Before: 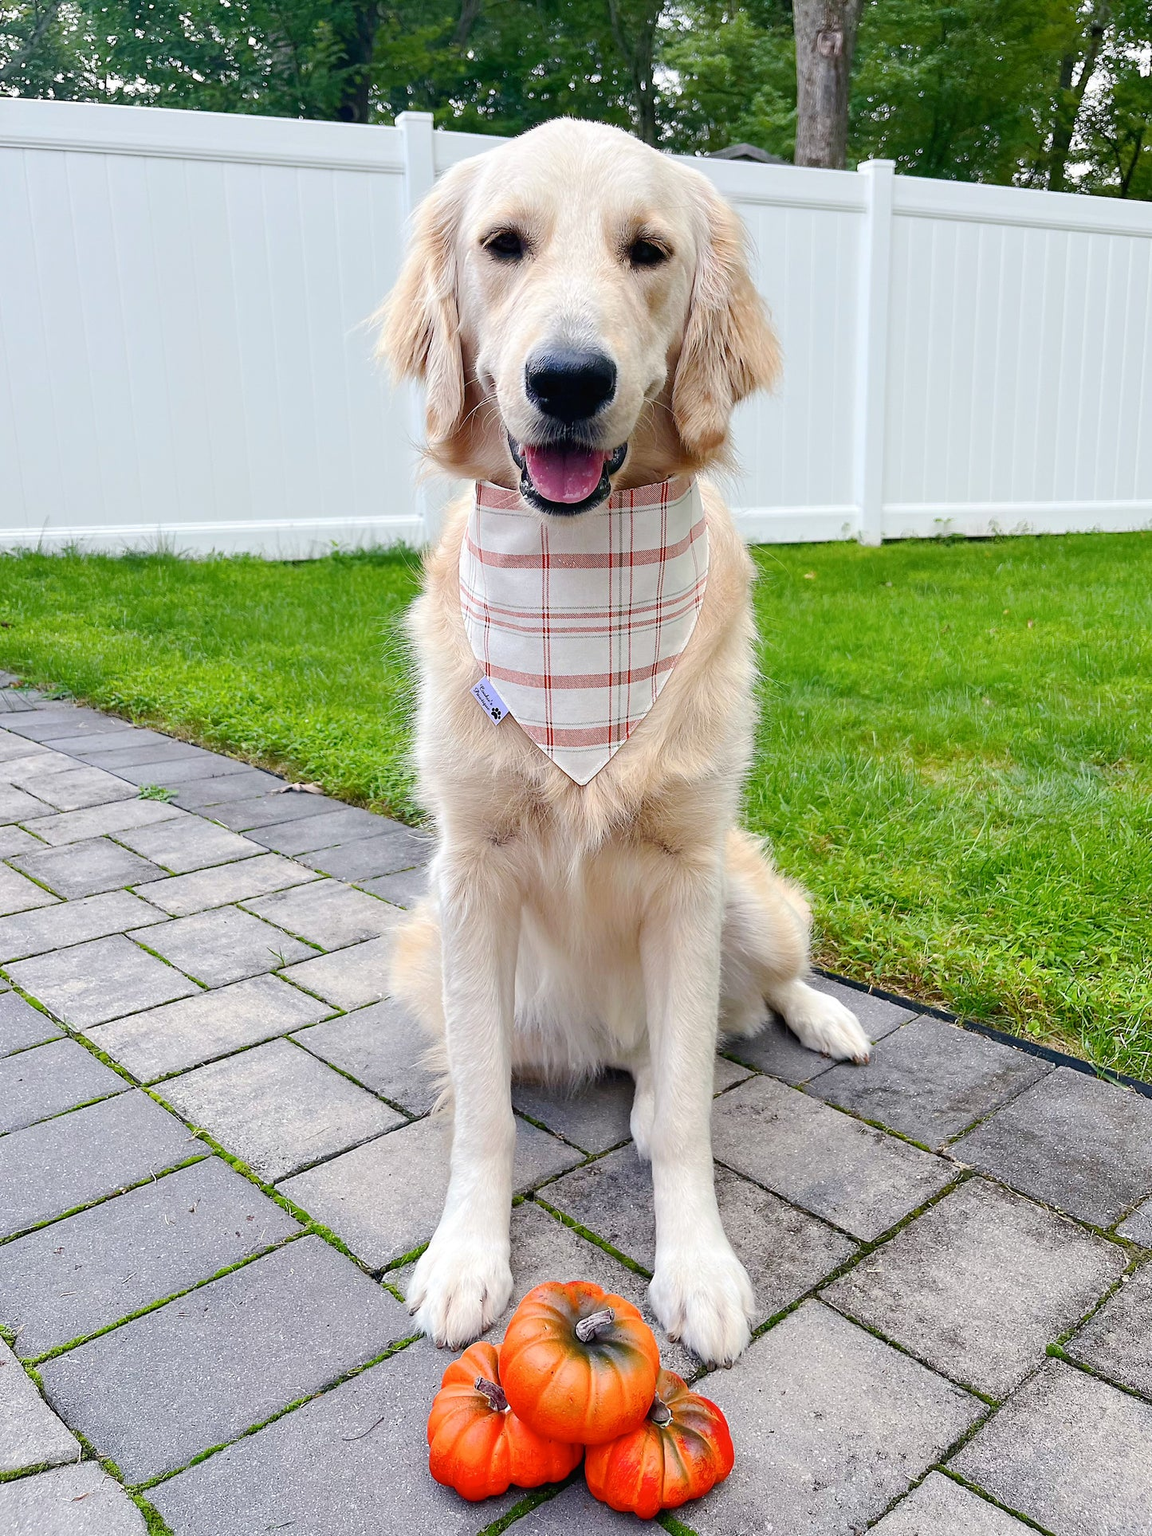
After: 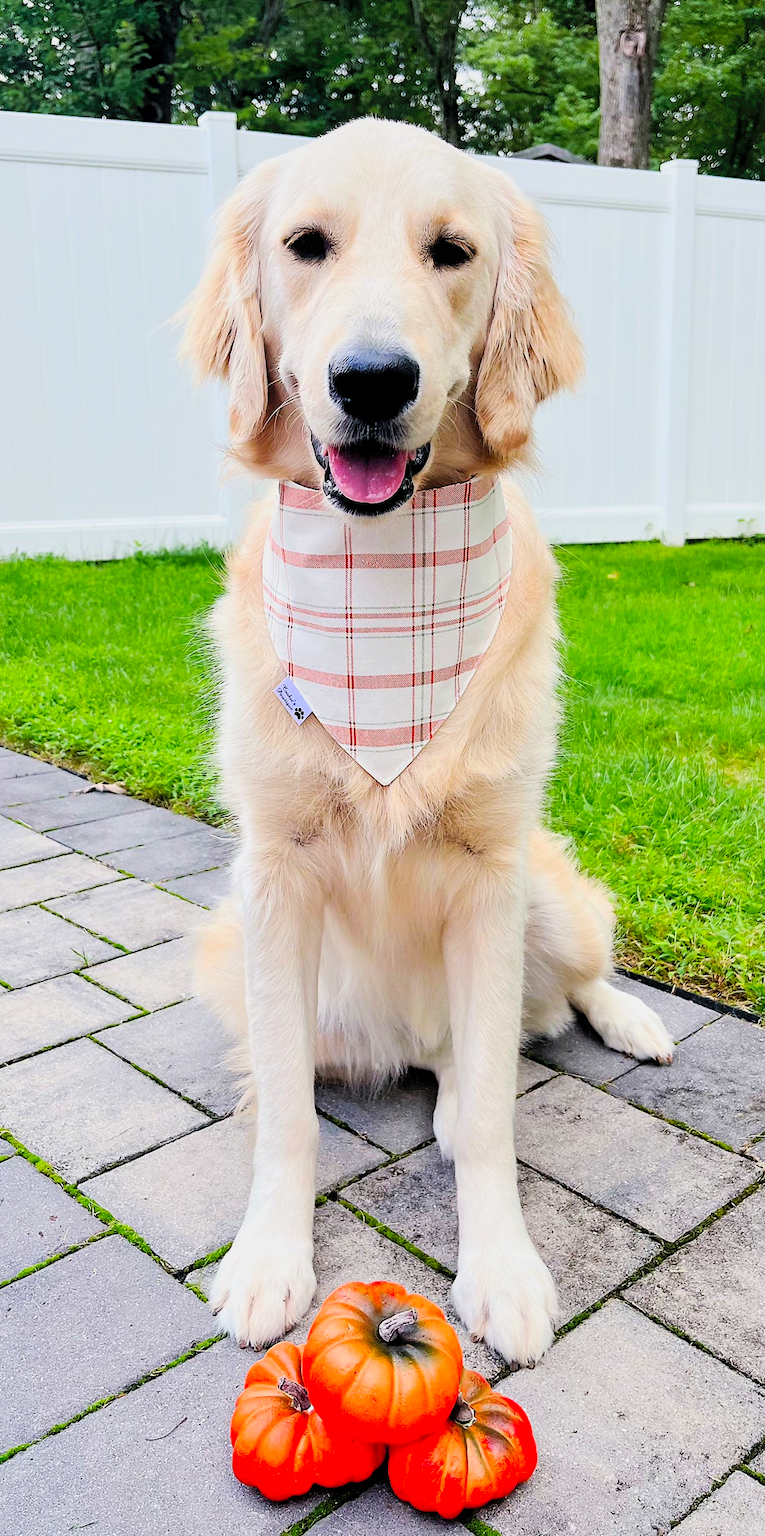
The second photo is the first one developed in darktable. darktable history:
local contrast: mode bilateral grid, contrast 21, coarseness 49, detail 119%, midtone range 0.2
crop: left 17.097%, right 16.432%
contrast brightness saturation: contrast 0.068, brightness 0.179, saturation 0.397
filmic rgb: black relative exposure -5.12 EV, white relative exposure 3.99 EV, hardness 2.88, contrast 1.299
